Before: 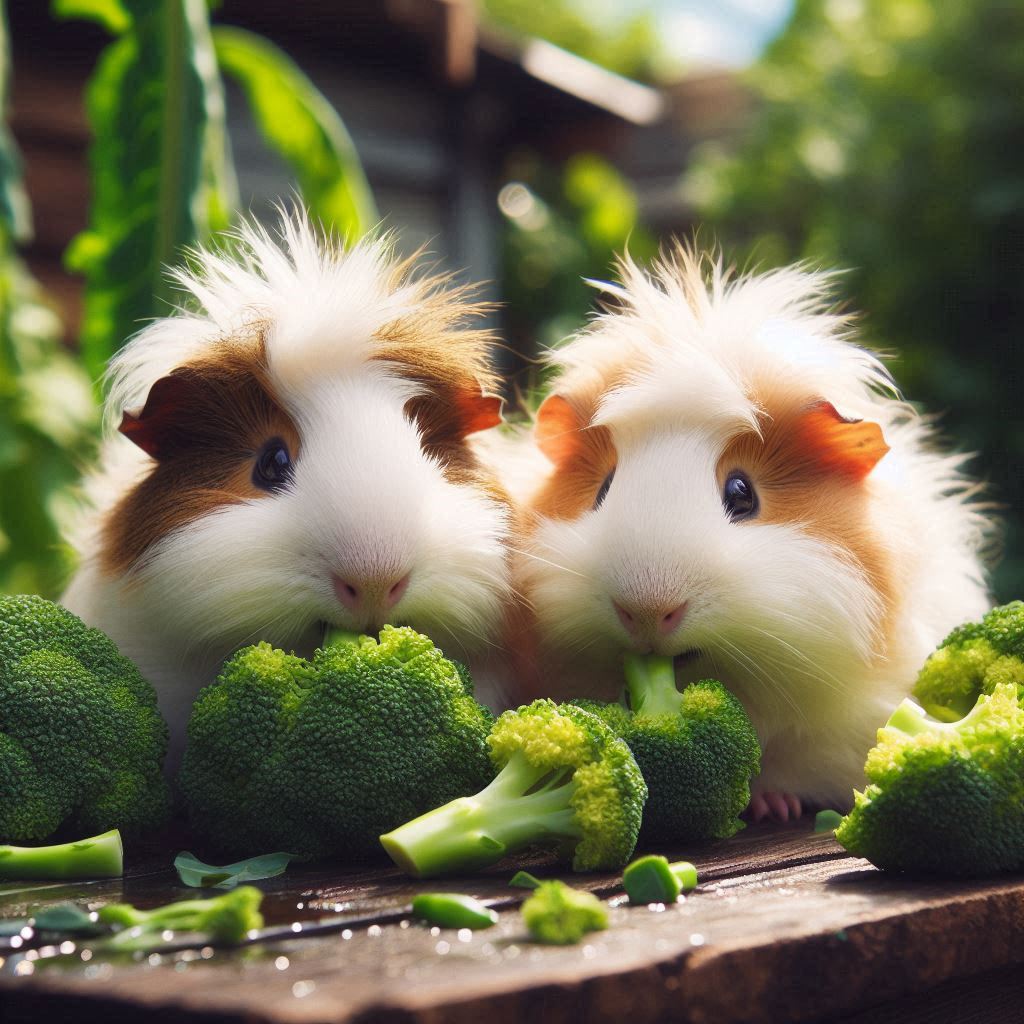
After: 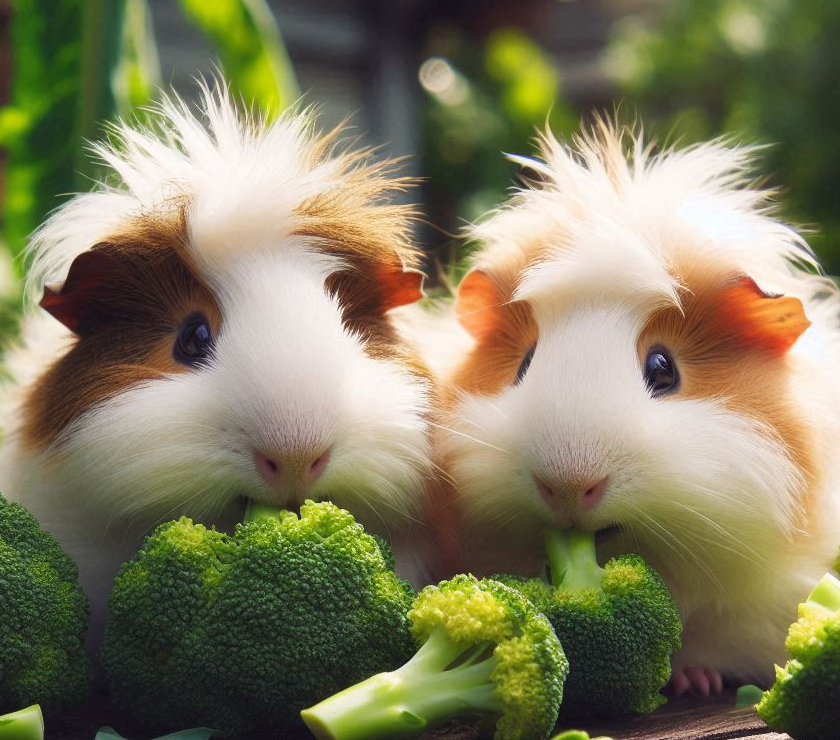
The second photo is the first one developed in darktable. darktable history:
crop: left 7.801%, top 12.277%, right 10.149%, bottom 15.43%
